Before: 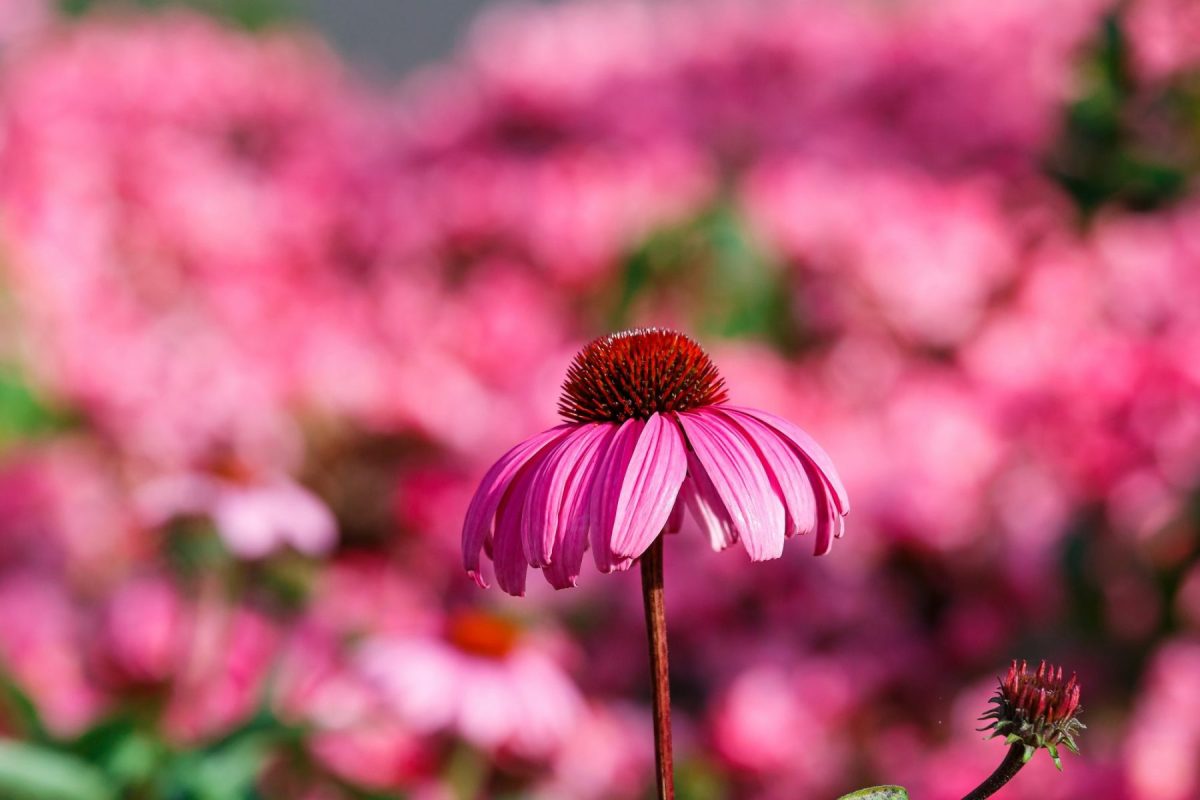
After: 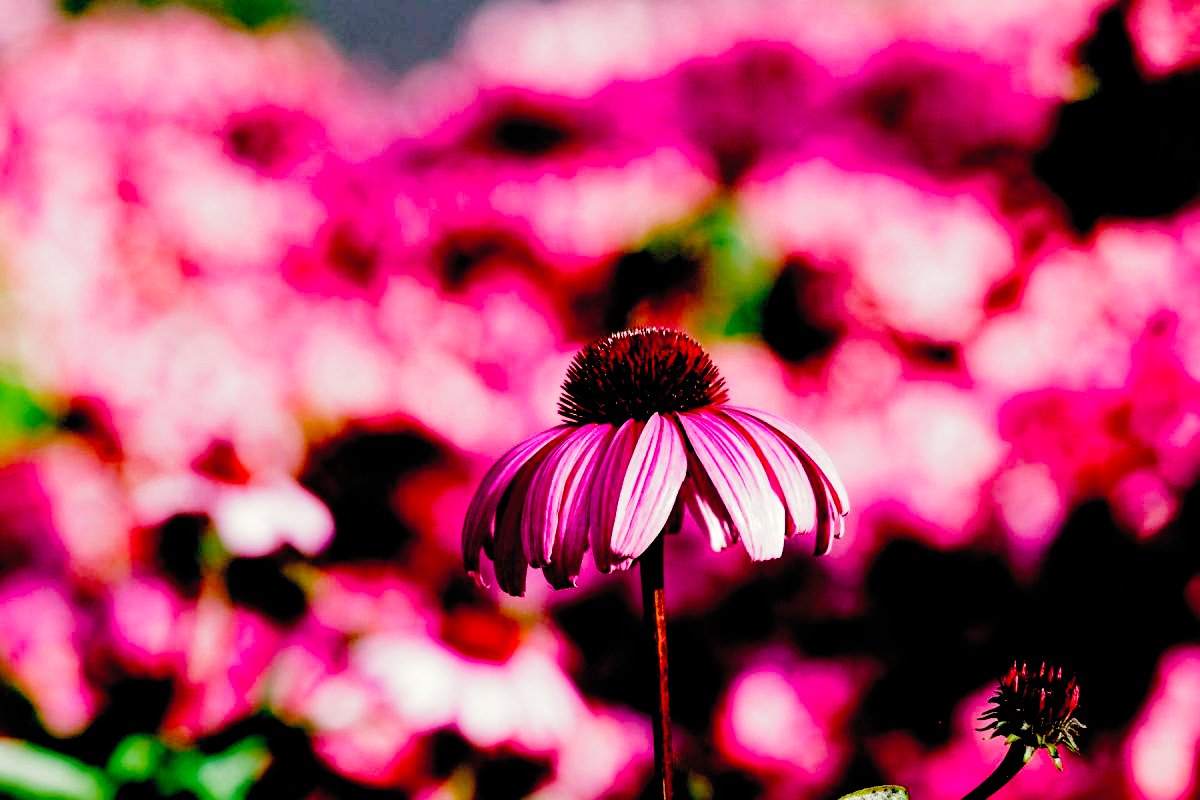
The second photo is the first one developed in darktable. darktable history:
color correction: highlights b* 2.94
filmic rgb: black relative exposure -1.08 EV, white relative exposure 2.08 EV, hardness 1.59, contrast 2.248, add noise in highlights 0.002, preserve chrominance no, color science v3 (2019), use custom middle-gray values true, contrast in highlights soft
